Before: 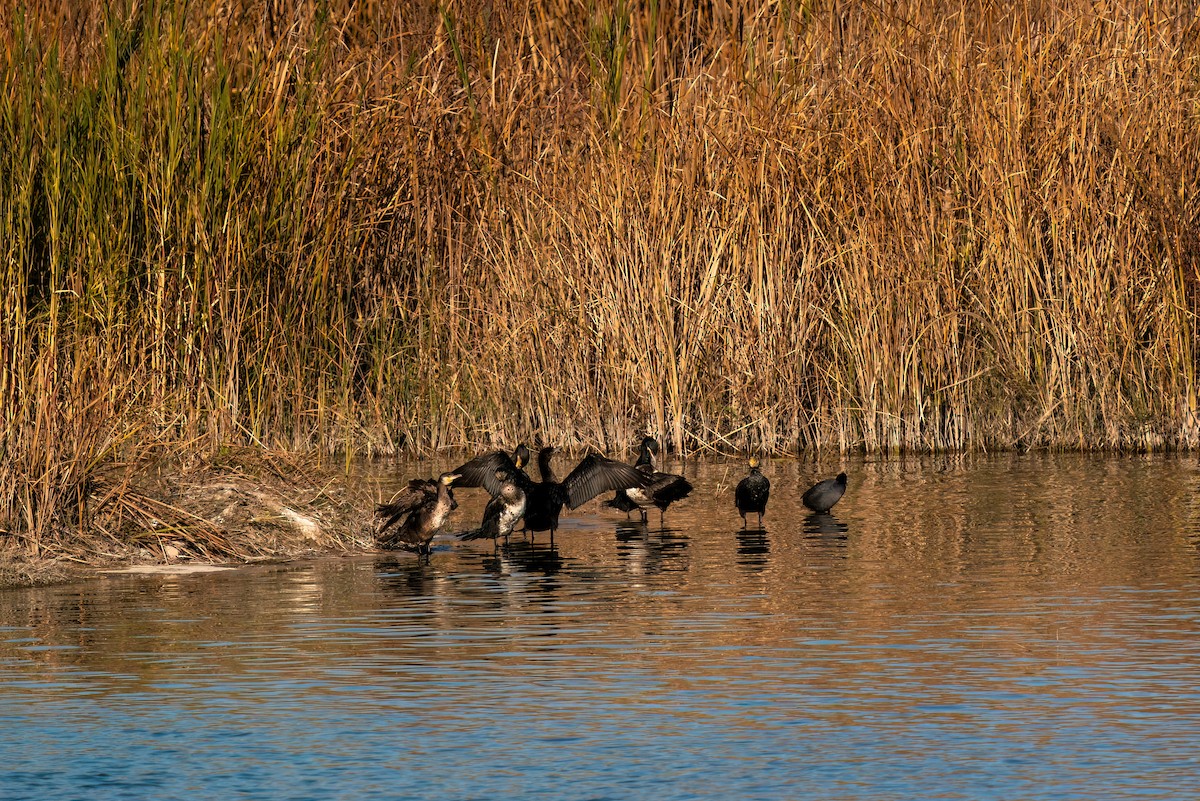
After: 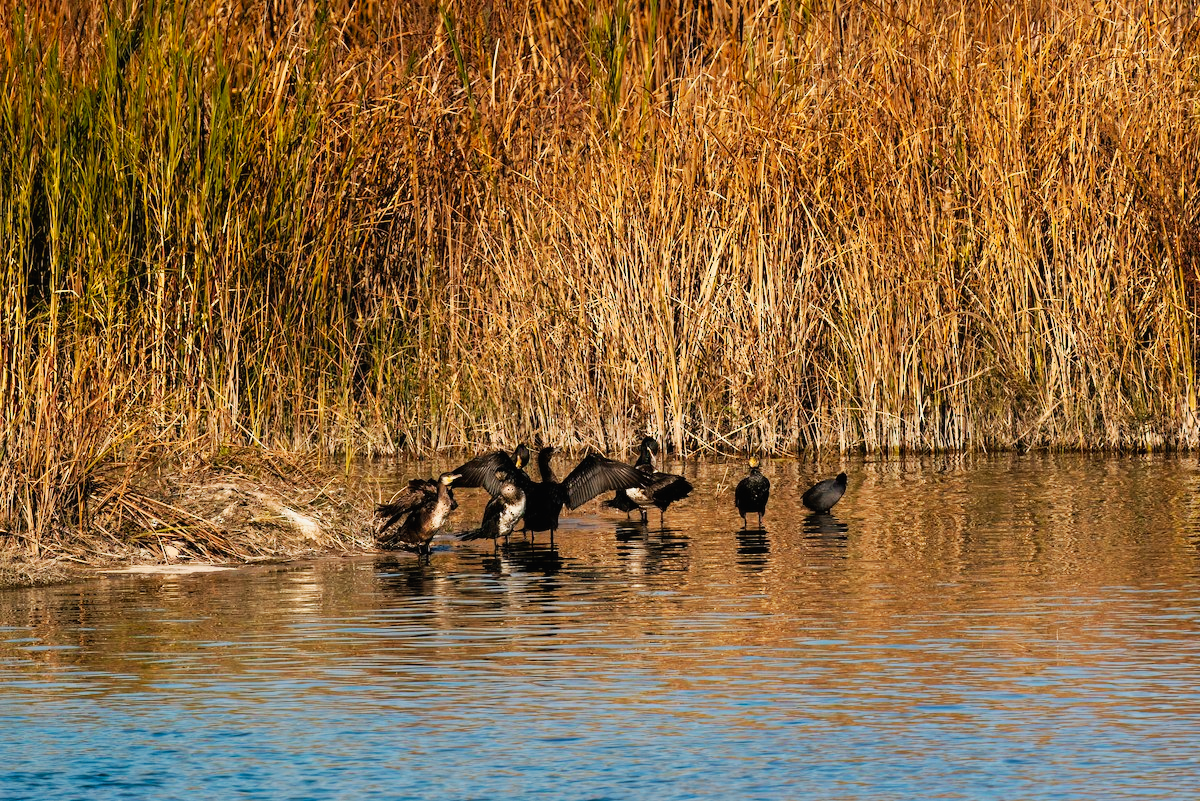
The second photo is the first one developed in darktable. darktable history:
tone curve: curves: ch0 [(0, 0.012) (0.031, 0.02) (0.12, 0.083) (0.193, 0.171) (0.277, 0.279) (0.45, 0.52) (0.568, 0.676) (0.678, 0.777) (0.875, 0.92) (1, 0.965)]; ch1 [(0, 0) (0.243, 0.245) (0.402, 0.41) (0.493, 0.486) (0.508, 0.507) (0.531, 0.53) (0.551, 0.564) (0.646, 0.672) (0.694, 0.732) (1, 1)]; ch2 [(0, 0) (0.249, 0.216) (0.356, 0.343) (0.424, 0.442) (0.476, 0.482) (0.498, 0.502) (0.517, 0.517) (0.532, 0.545) (0.562, 0.575) (0.614, 0.644) (0.706, 0.748) (0.808, 0.809) (0.991, 0.968)], preserve colors none
